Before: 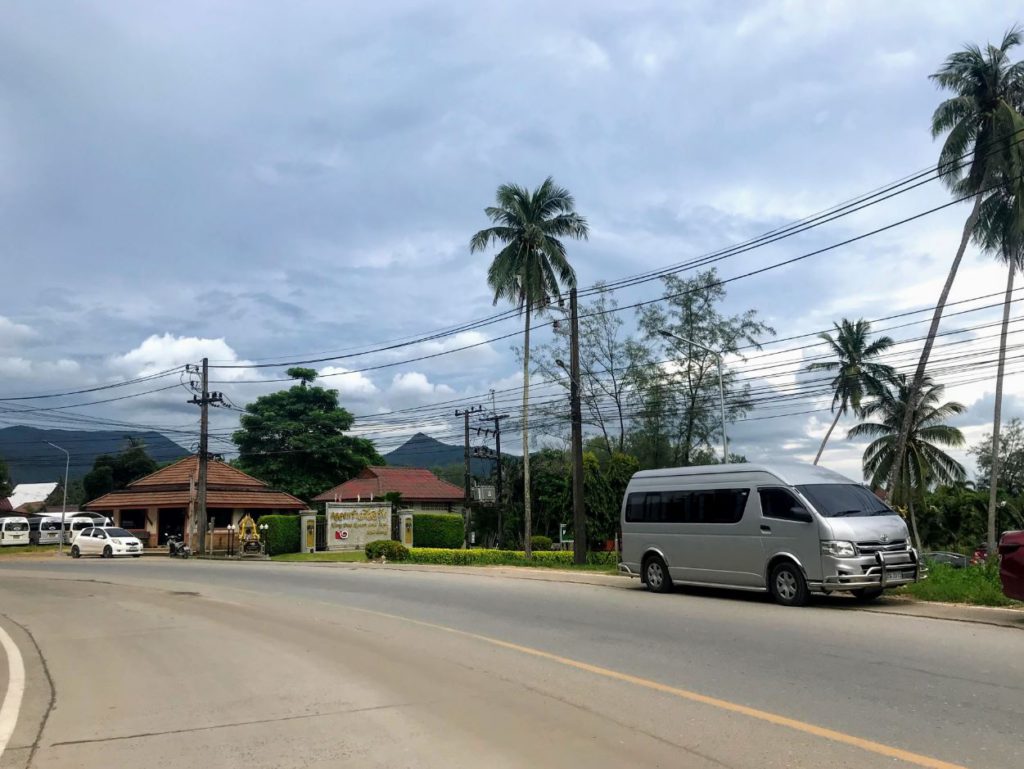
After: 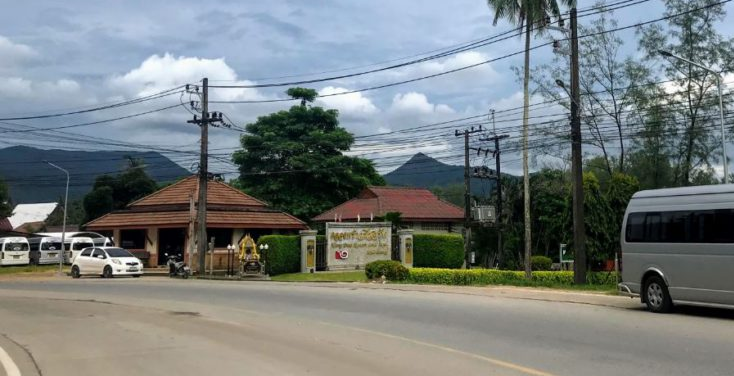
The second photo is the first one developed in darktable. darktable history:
crop: top 36.531%, right 28.259%, bottom 14.533%
